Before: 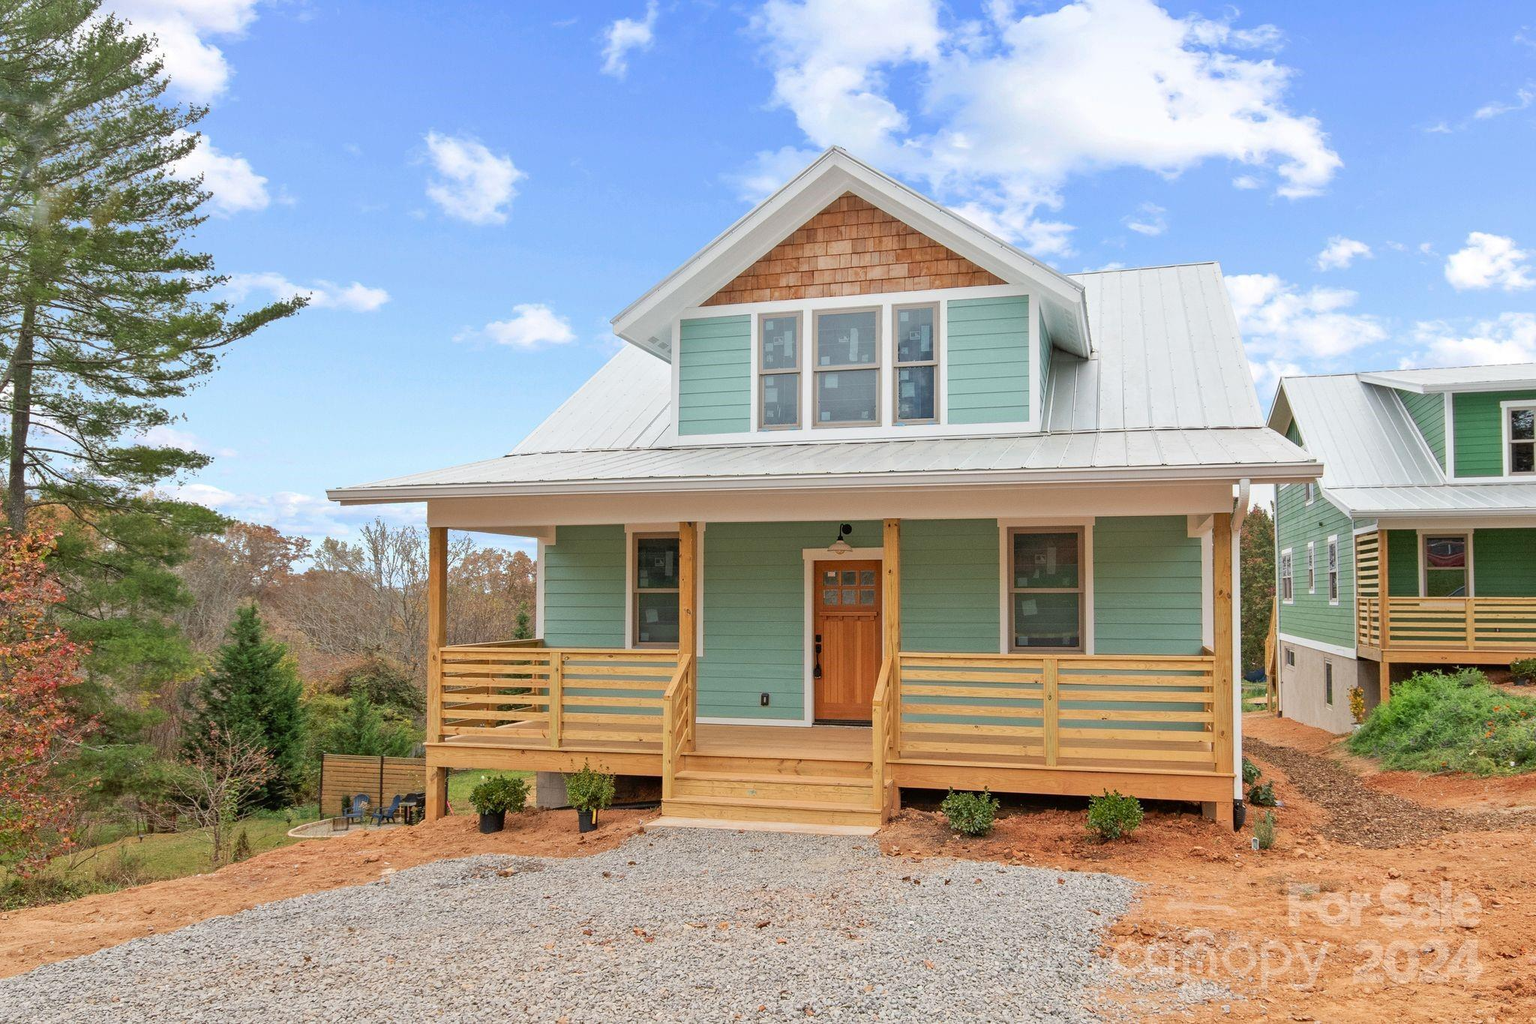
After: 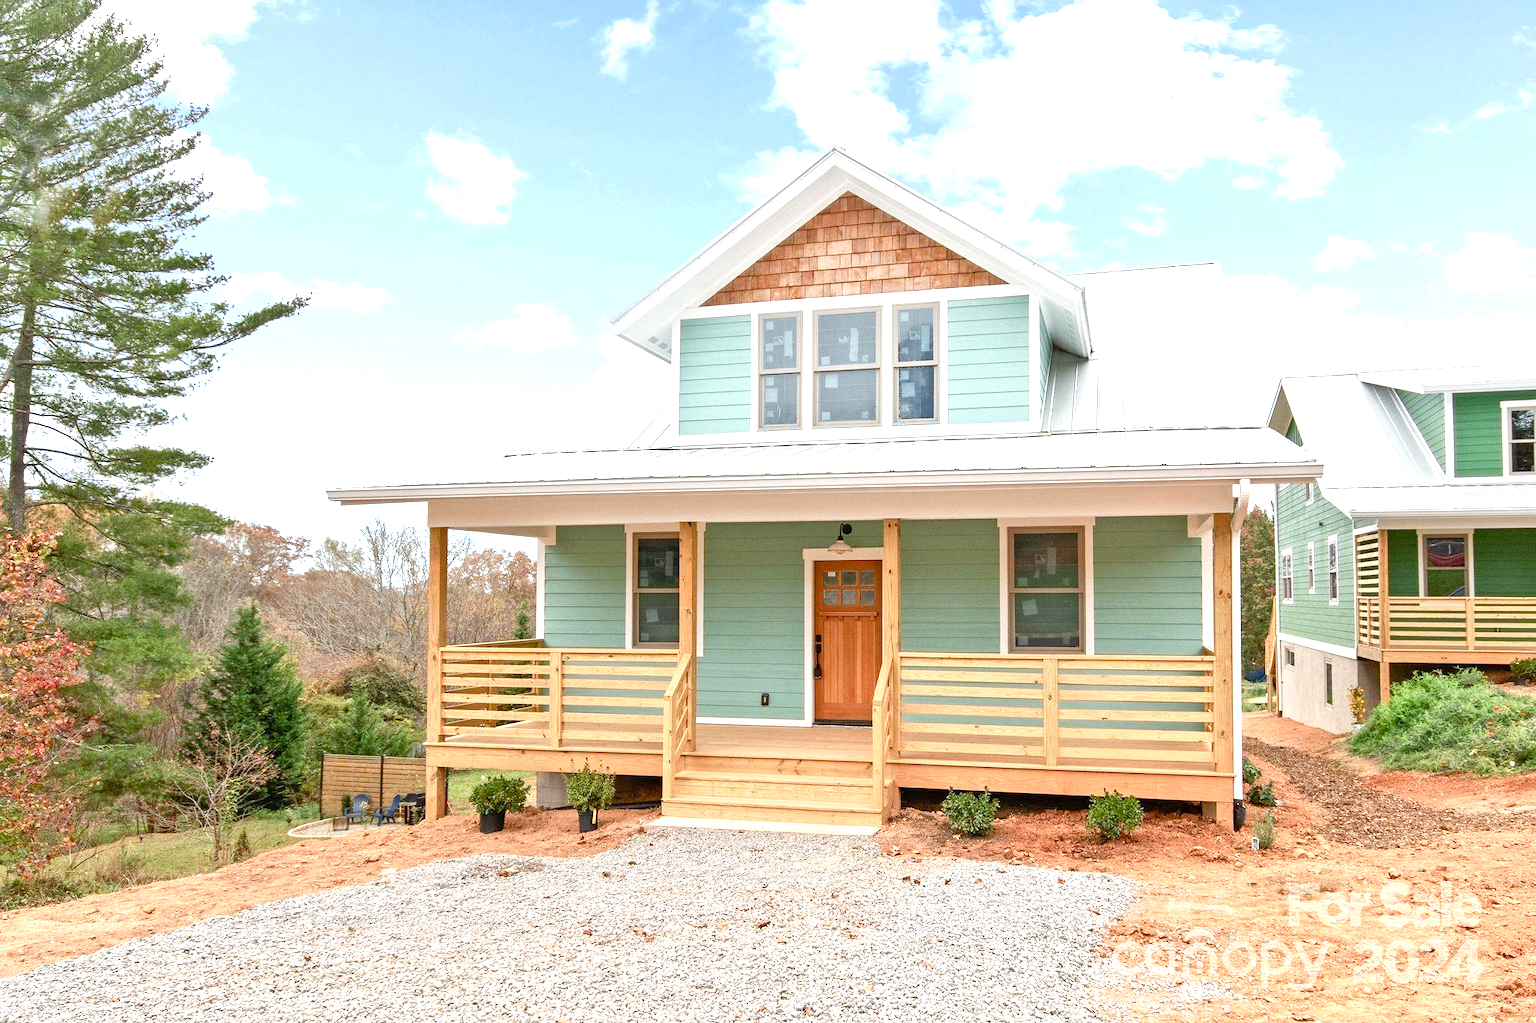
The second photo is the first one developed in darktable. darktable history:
exposure: exposure 0.725 EV, compensate highlight preservation false
color balance rgb: highlights gain › luminance 17.63%, perceptual saturation grading › global saturation 20%, perceptual saturation grading › highlights -49.234%, perceptual saturation grading › shadows 24.787%
